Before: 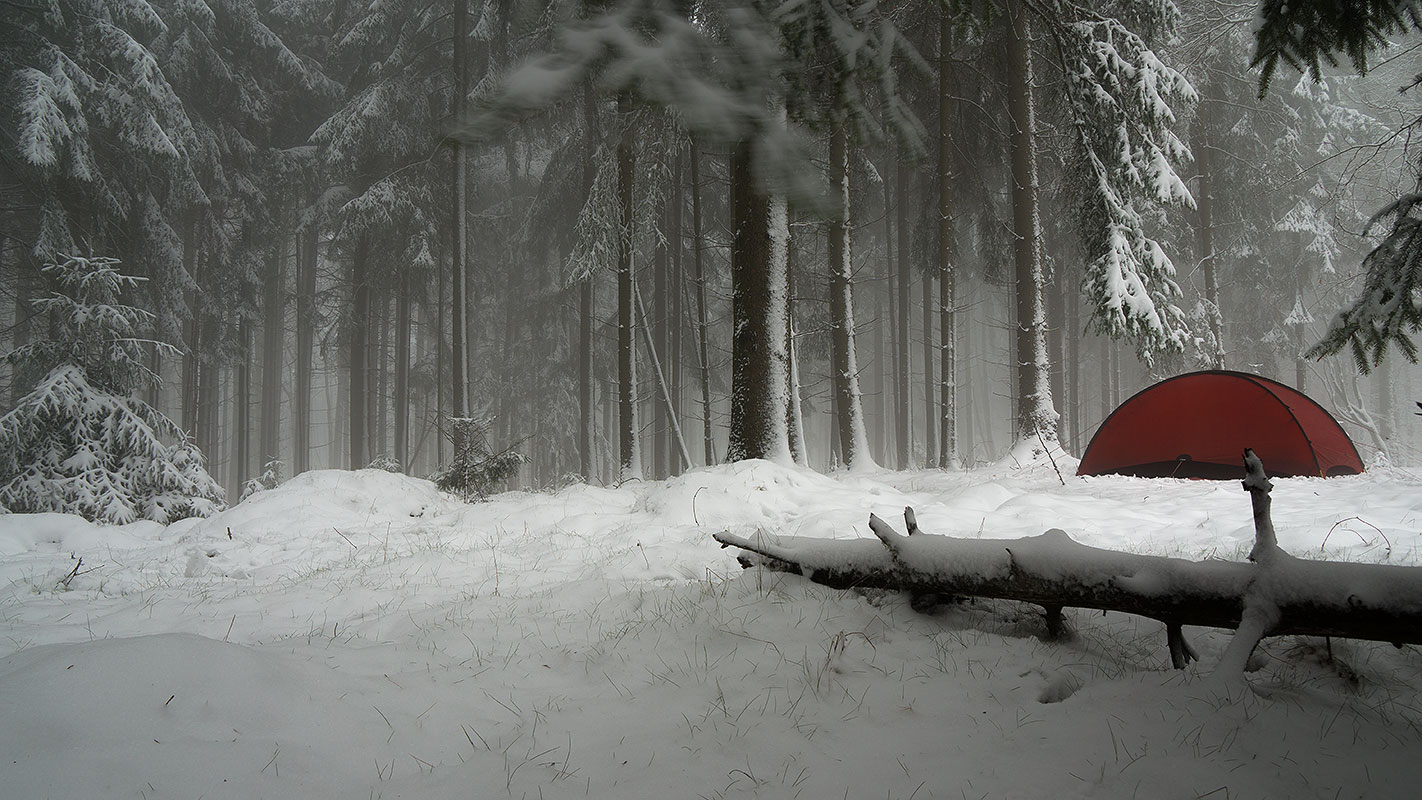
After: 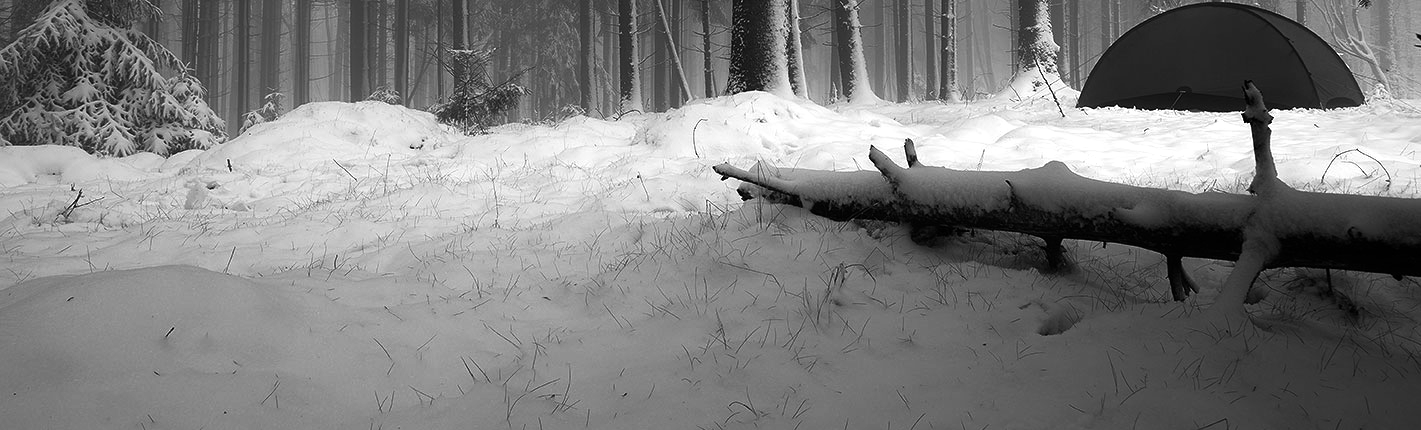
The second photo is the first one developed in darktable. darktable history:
crop and rotate: top 46.237%
monochrome: a 32, b 64, size 2.3
color balance rgb: perceptual brilliance grading › highlights 14.29%, perceptual brilliance grading › mid-tones -5.92%, perceptual brilliance grading › shadows -26.83%, global vibrance 31.18%
